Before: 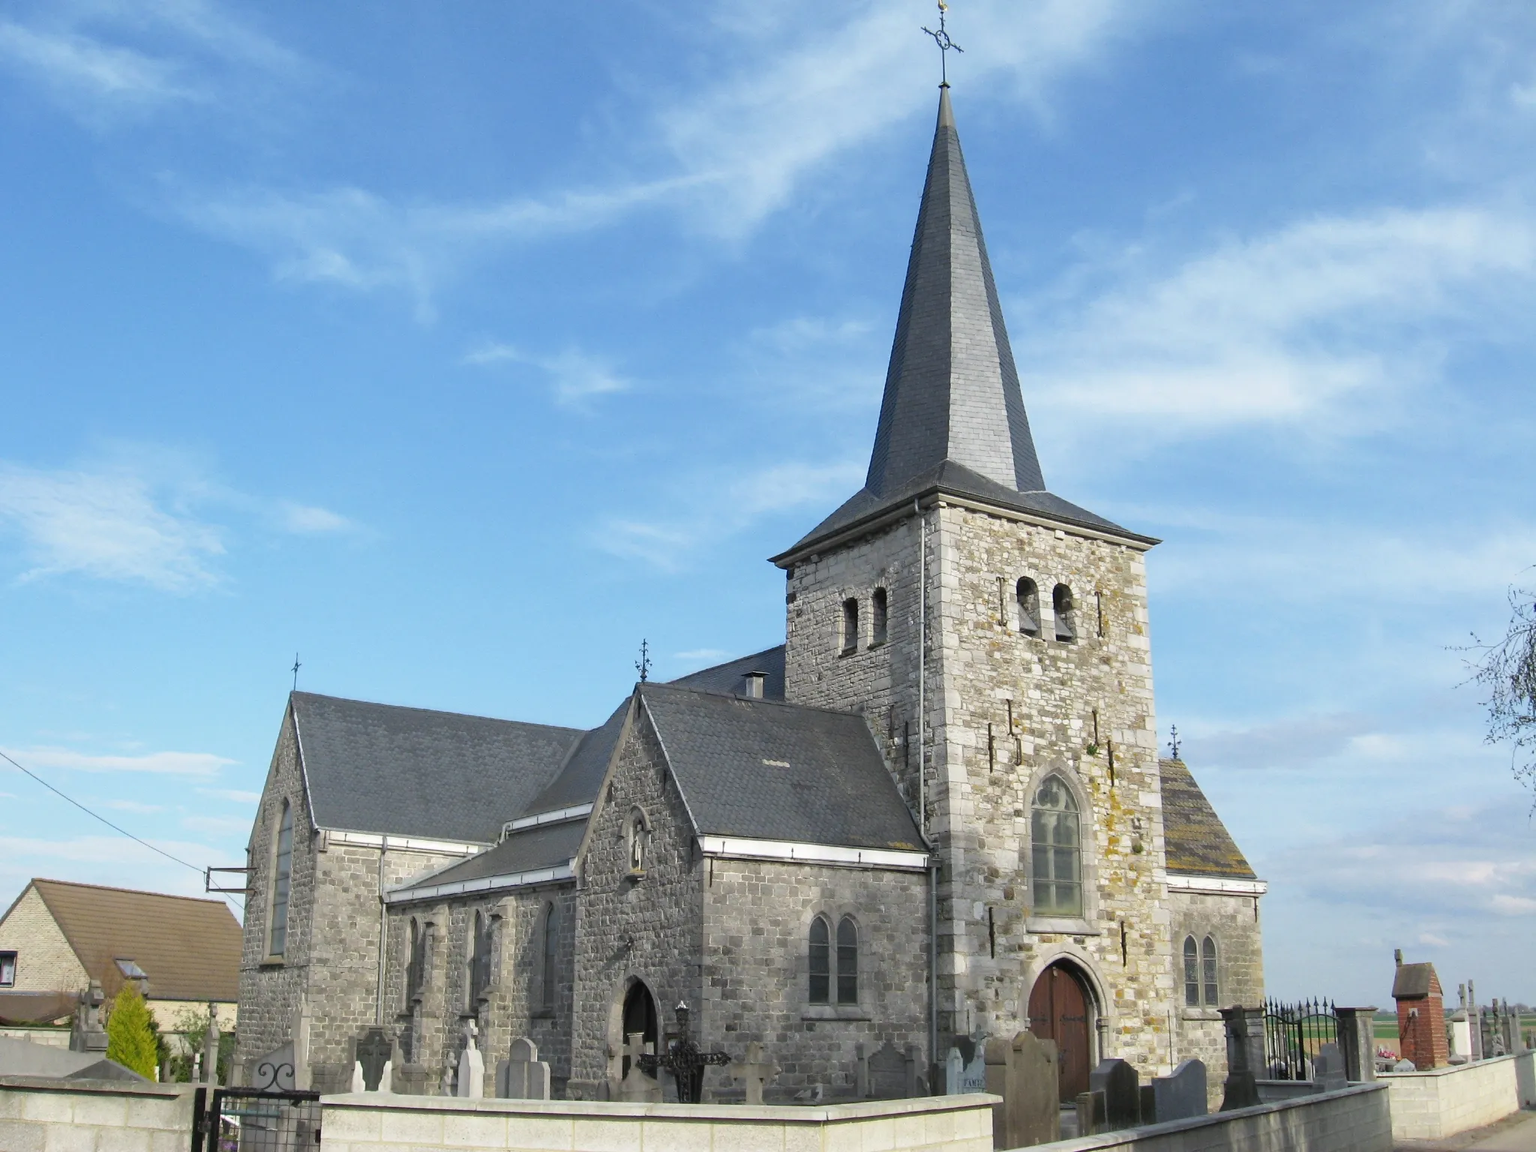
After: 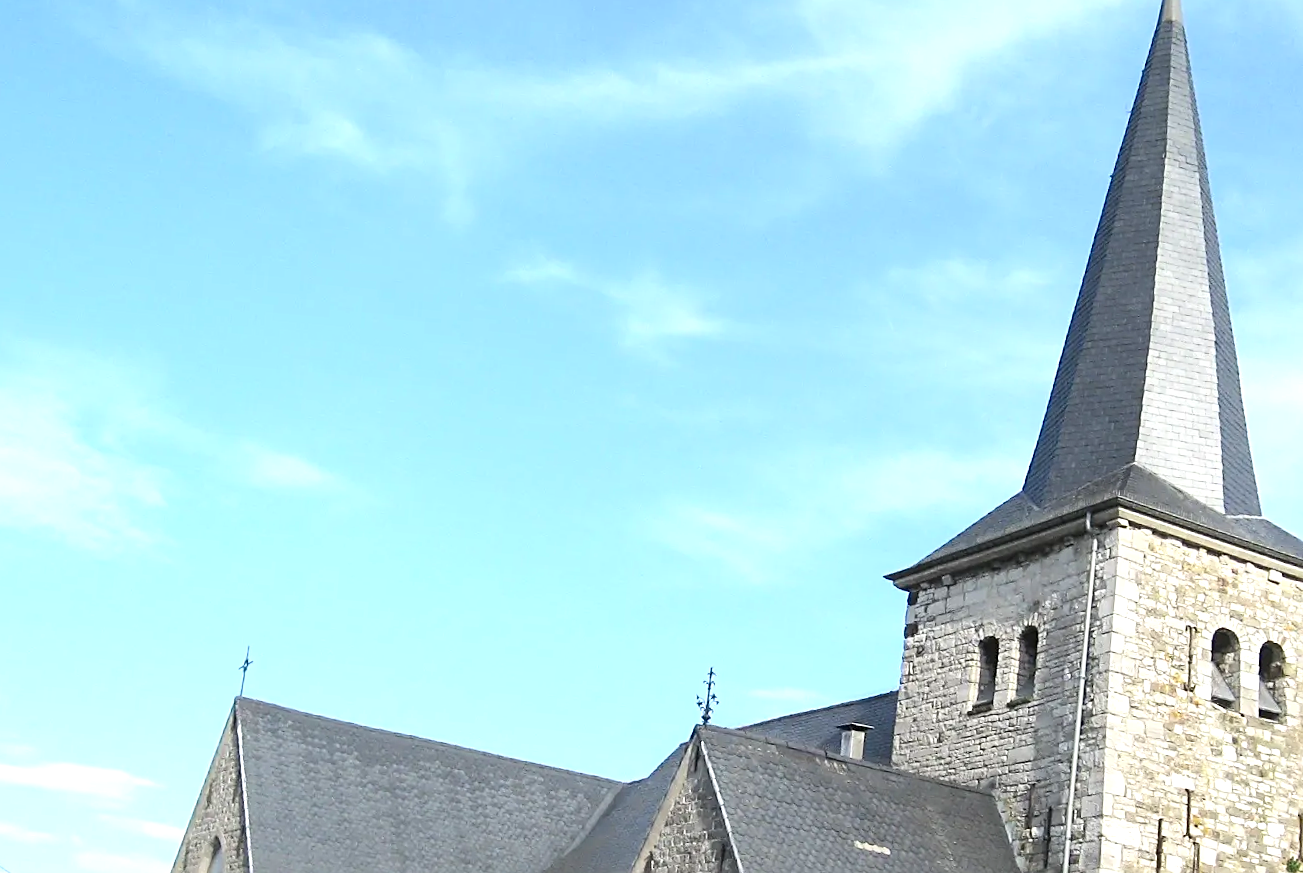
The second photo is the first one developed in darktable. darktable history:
sharpen: on, module defaults
exposure: exposure 0.743 EV, compensate highlight preservation false
crop and rotate: angle -4.92°, left 2.129%, top 6.786%, right 27.167%, bottom 30.02%
contrast brightness saturation: contrast 0.153, brightness 0.053
